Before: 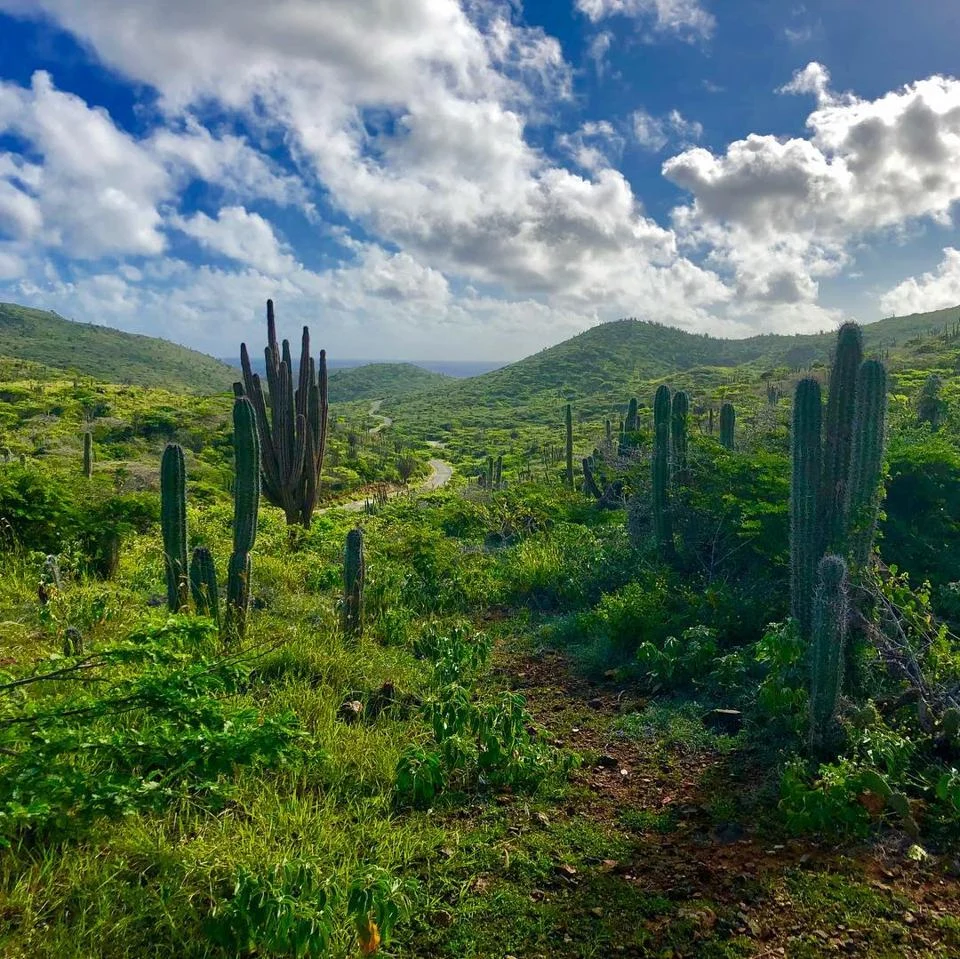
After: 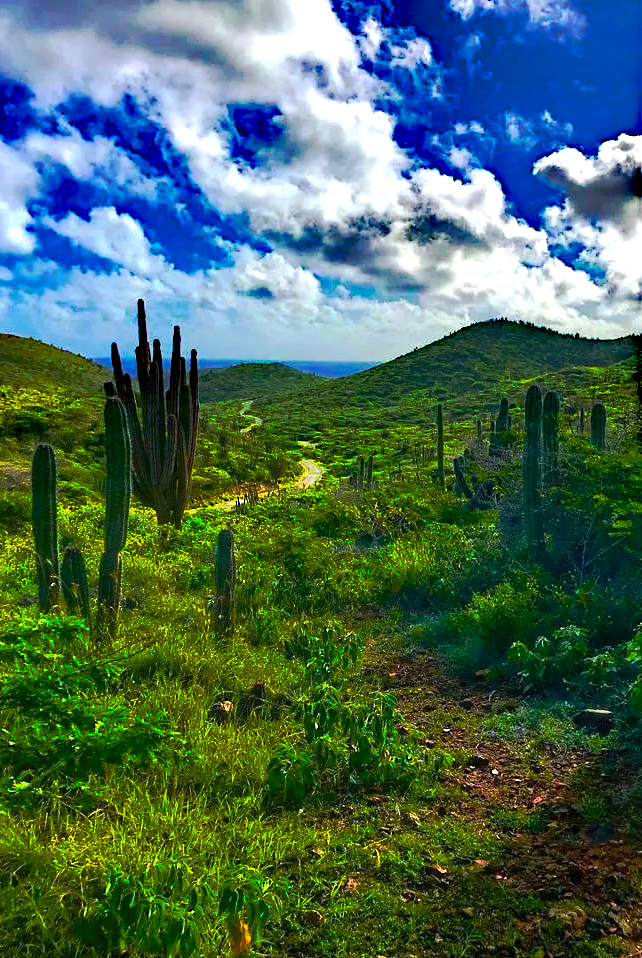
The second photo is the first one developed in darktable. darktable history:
base curve: curves: ch0 [(0, 0) (0.564, 0.291) (0.802, 0.731) (1, 1)], fusion 1, preserve colors none
crop and rotate: left 13.525%, right 19.549%
color balance rgb: shadows lift › chroma 0.912%, shadows lift › hue 114.5°, perceptual saturation grading › global saturation 42.655%
shadows and highlights: shadows 53.1, soften with gaussian
contrast equalizer: y [[0.6 ×6], [0.55 ×6], [0 ×6], [0 ×6], [0 ×6]], mix 0.13
